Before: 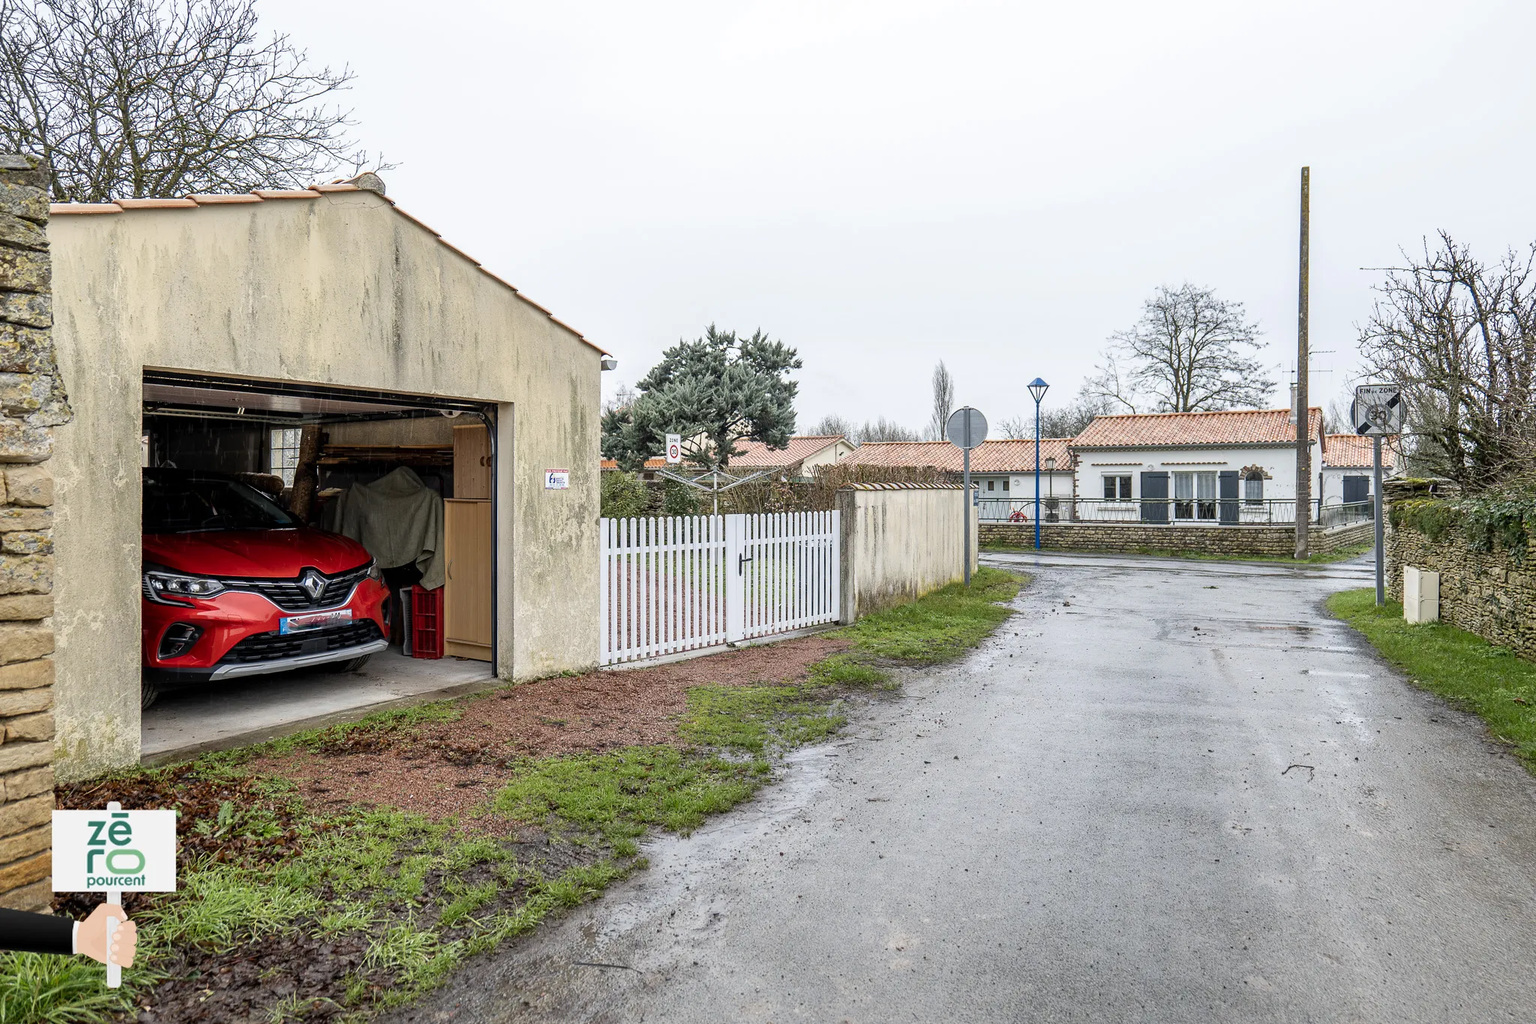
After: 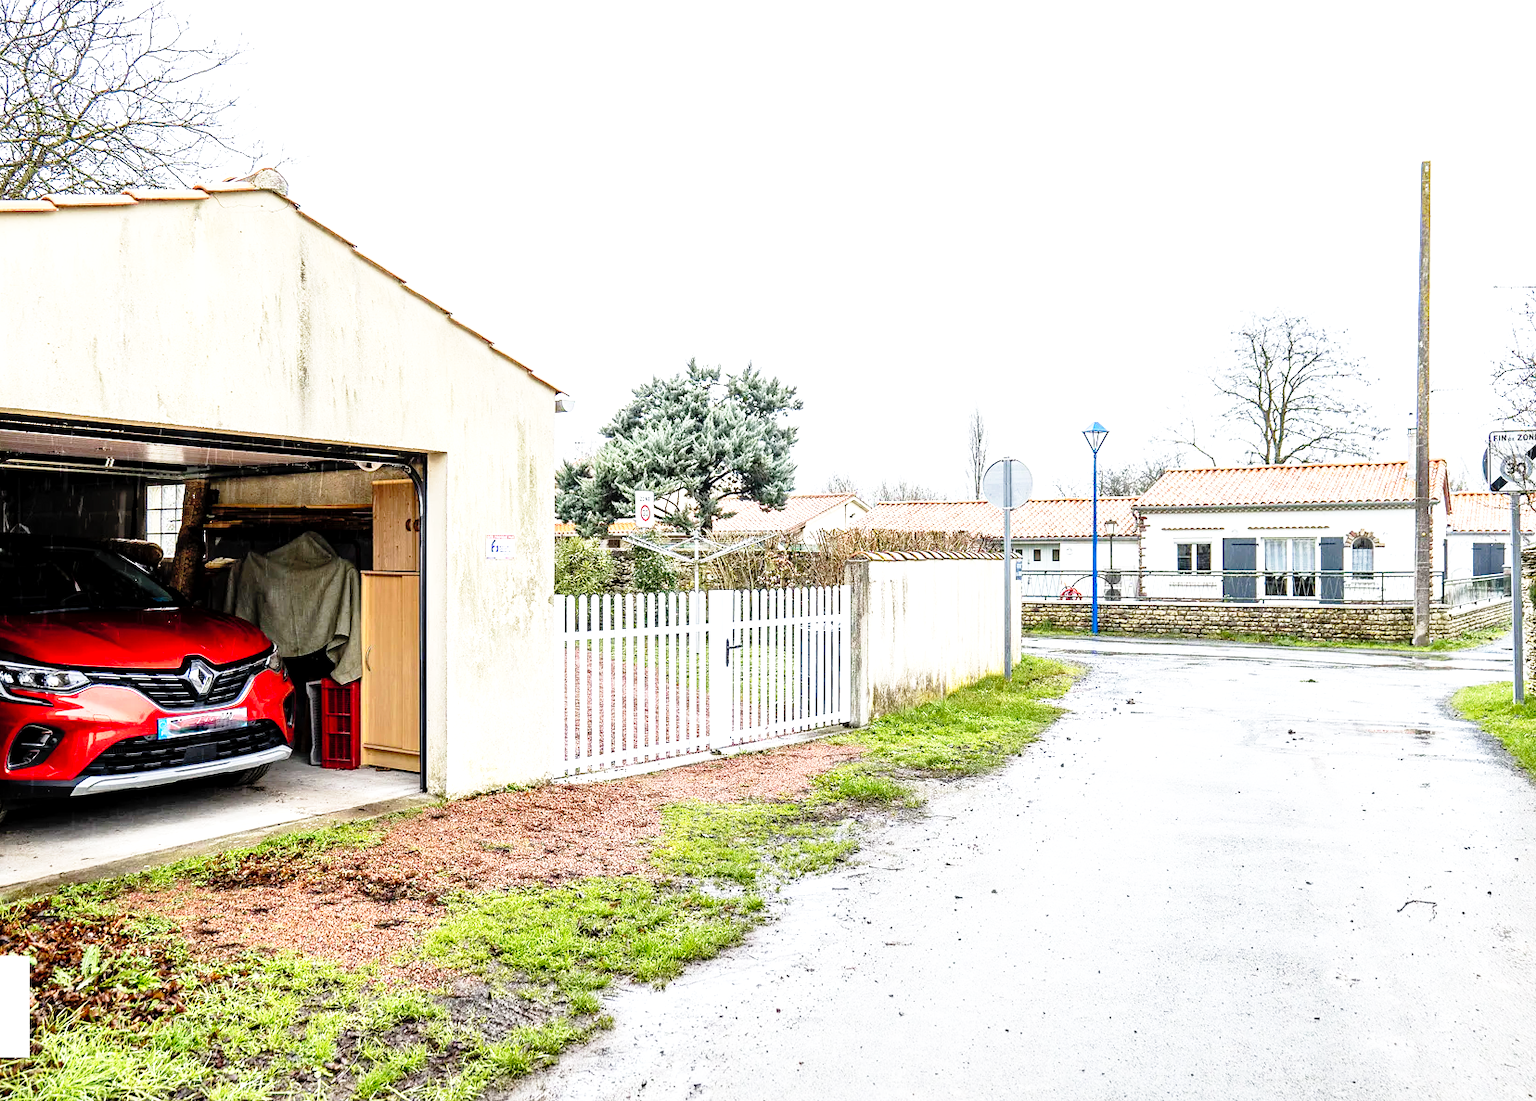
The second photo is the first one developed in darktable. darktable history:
exposure: black level correction 0.001, exposure 0.141 EV, compensate exposure bias true, compensate highlight preservation false
crop: left 9.915%, top 3.603%, right 9.193%, bottom 9.305%
contrast brightness saturation: brightness 0.088, saturation 0.191
local contrast: mode bilateral grid, contrast 20, coarseness 50, detail 119%, midtone range 0.2
base curve: curves: ch0 [(0, 0) (0.012, 0.01) (0.073, 0.168) (0.31, 0.711) (0.645, 0.957) (1, 1)], preserve colors none
tone equalizer: -8 EV -0.401 EV, -7 EV -0.361 EV, -6 EV -0.352 EV, -5 EV -0.236 EV, -3 EV 0.222 EV, -2 EV 0.357 EV, -1 EV 0.398 EV, +0 EV 0.413 EV, edges refinement/feathering 500, mask exposure compensation -1.57 EV, preserve details no
